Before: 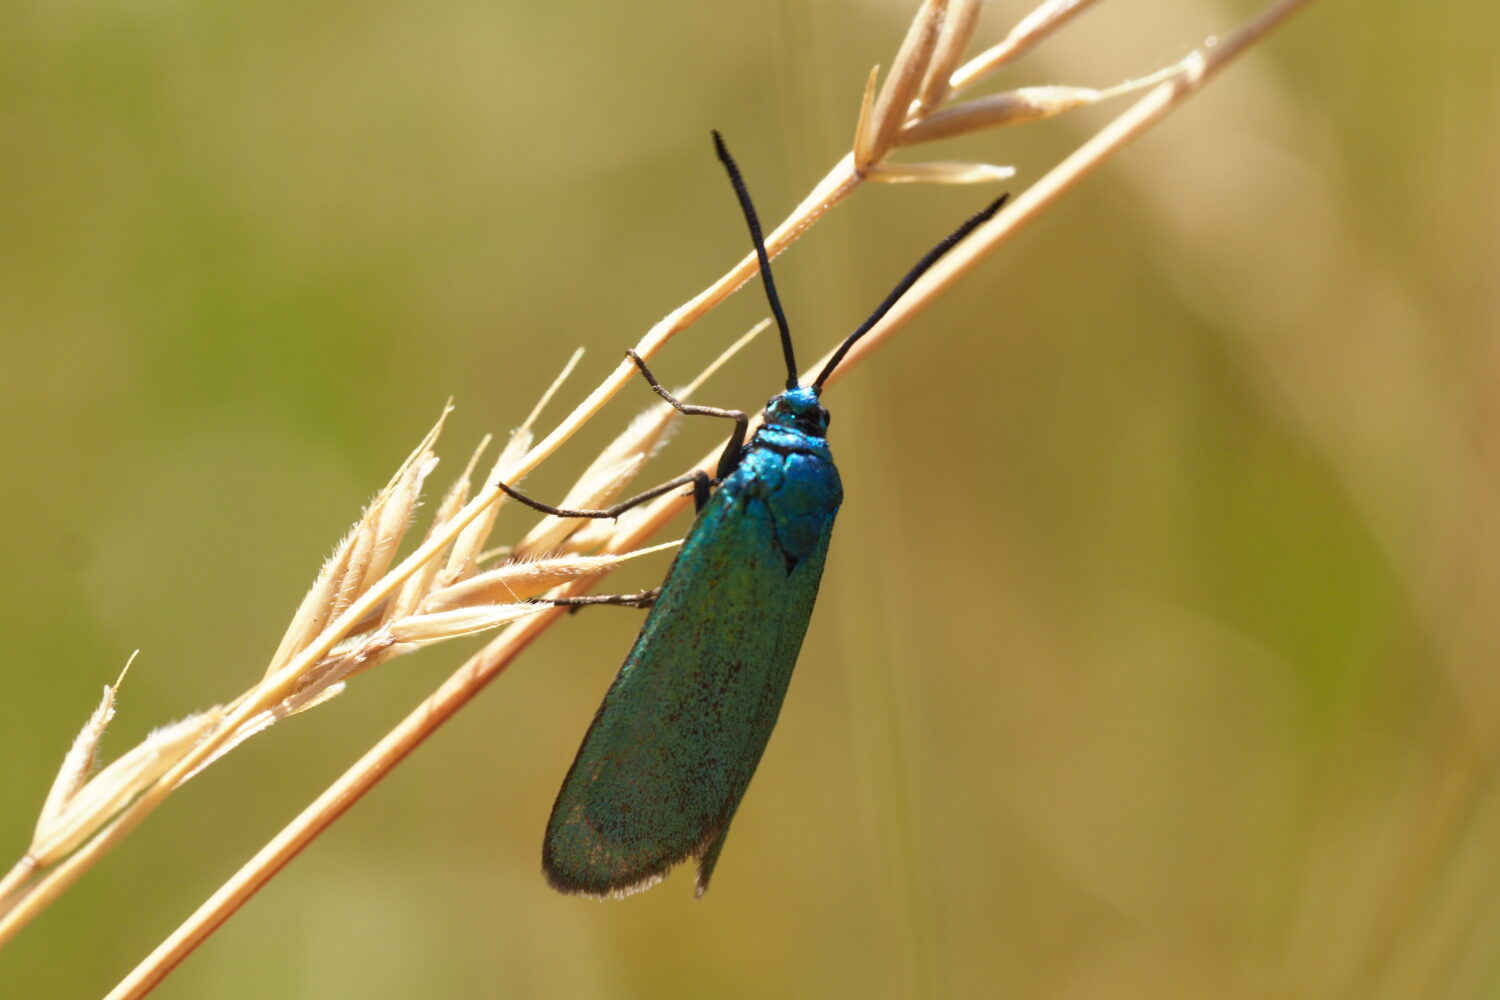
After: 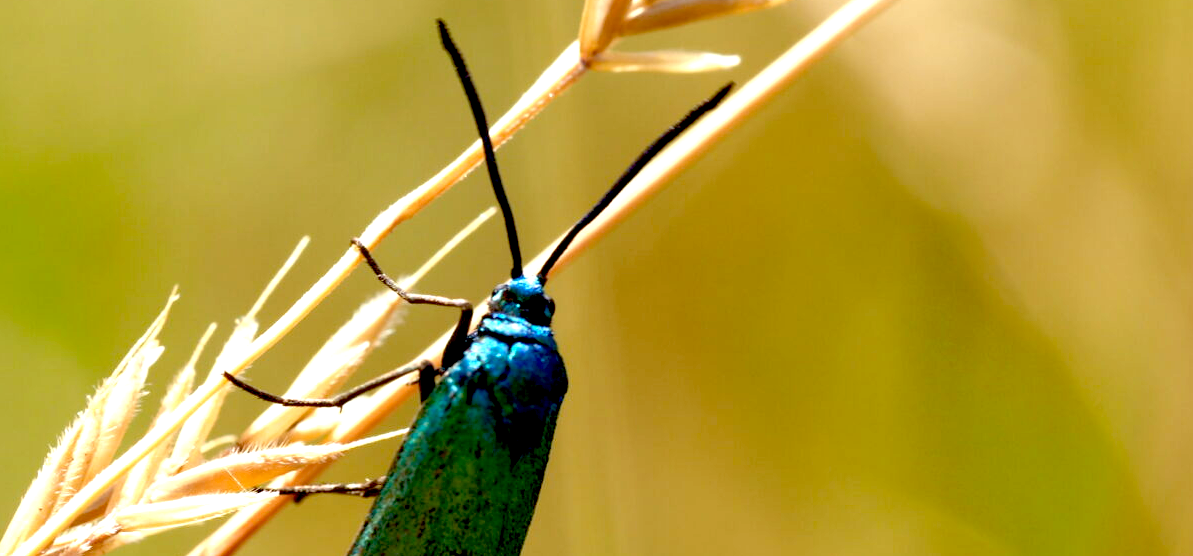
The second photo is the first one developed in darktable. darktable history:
crop: left 18.35%, top 11.111%, right 2.113%, bottom 33.289%
exposure: black level correction 0.034, exposure 0.901 EV, compensate exposure bias true, compensate highlight preservation false
